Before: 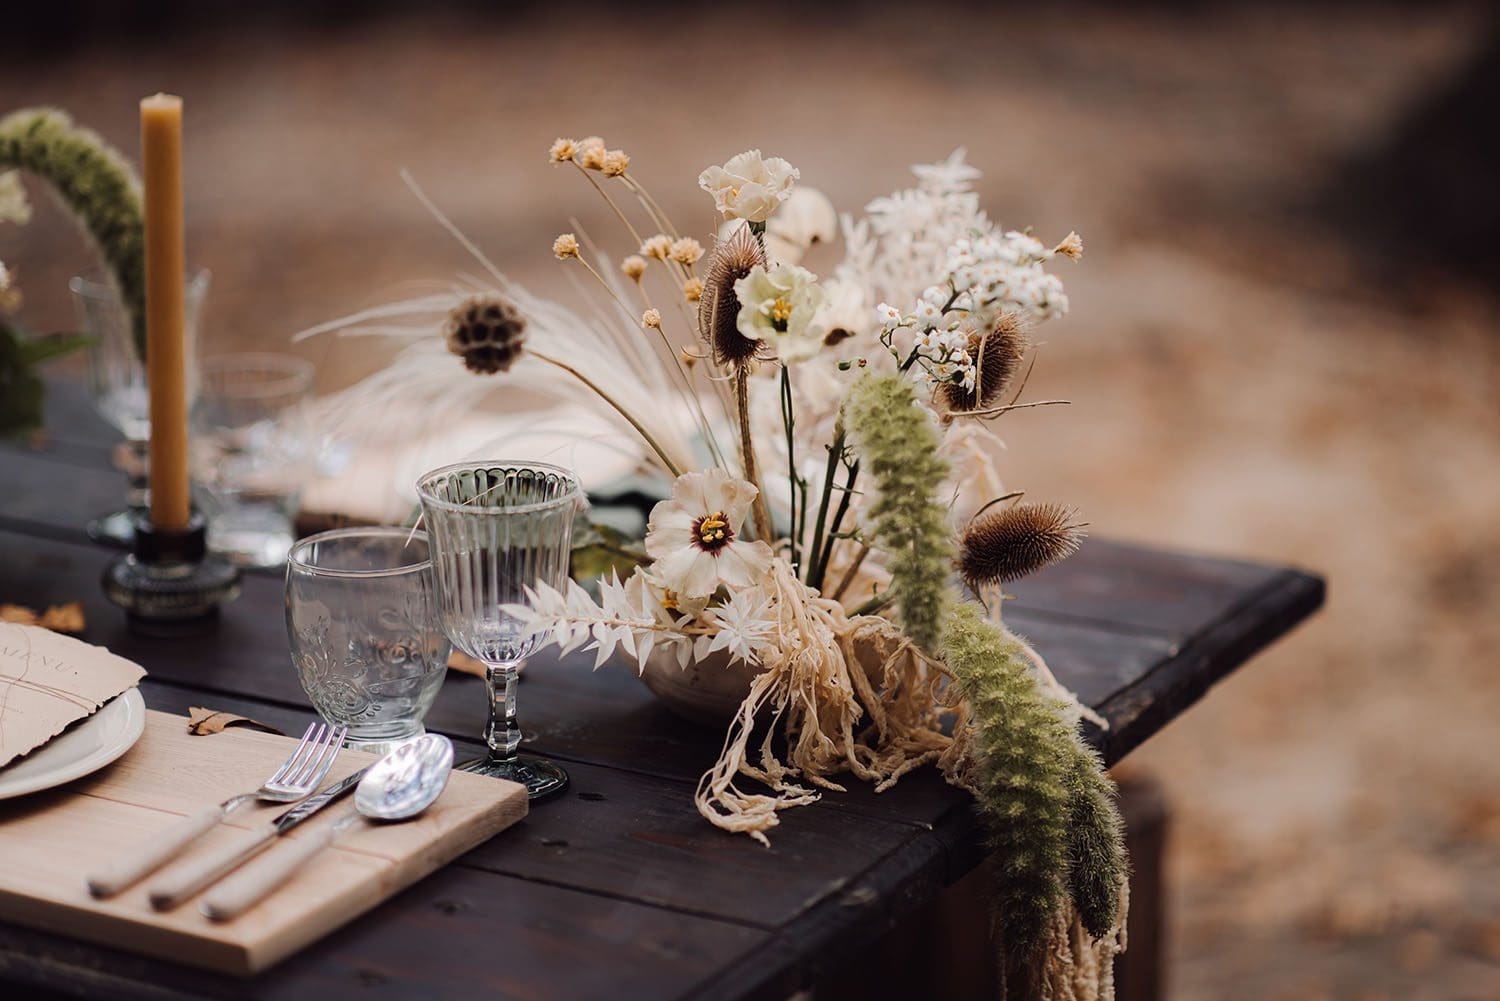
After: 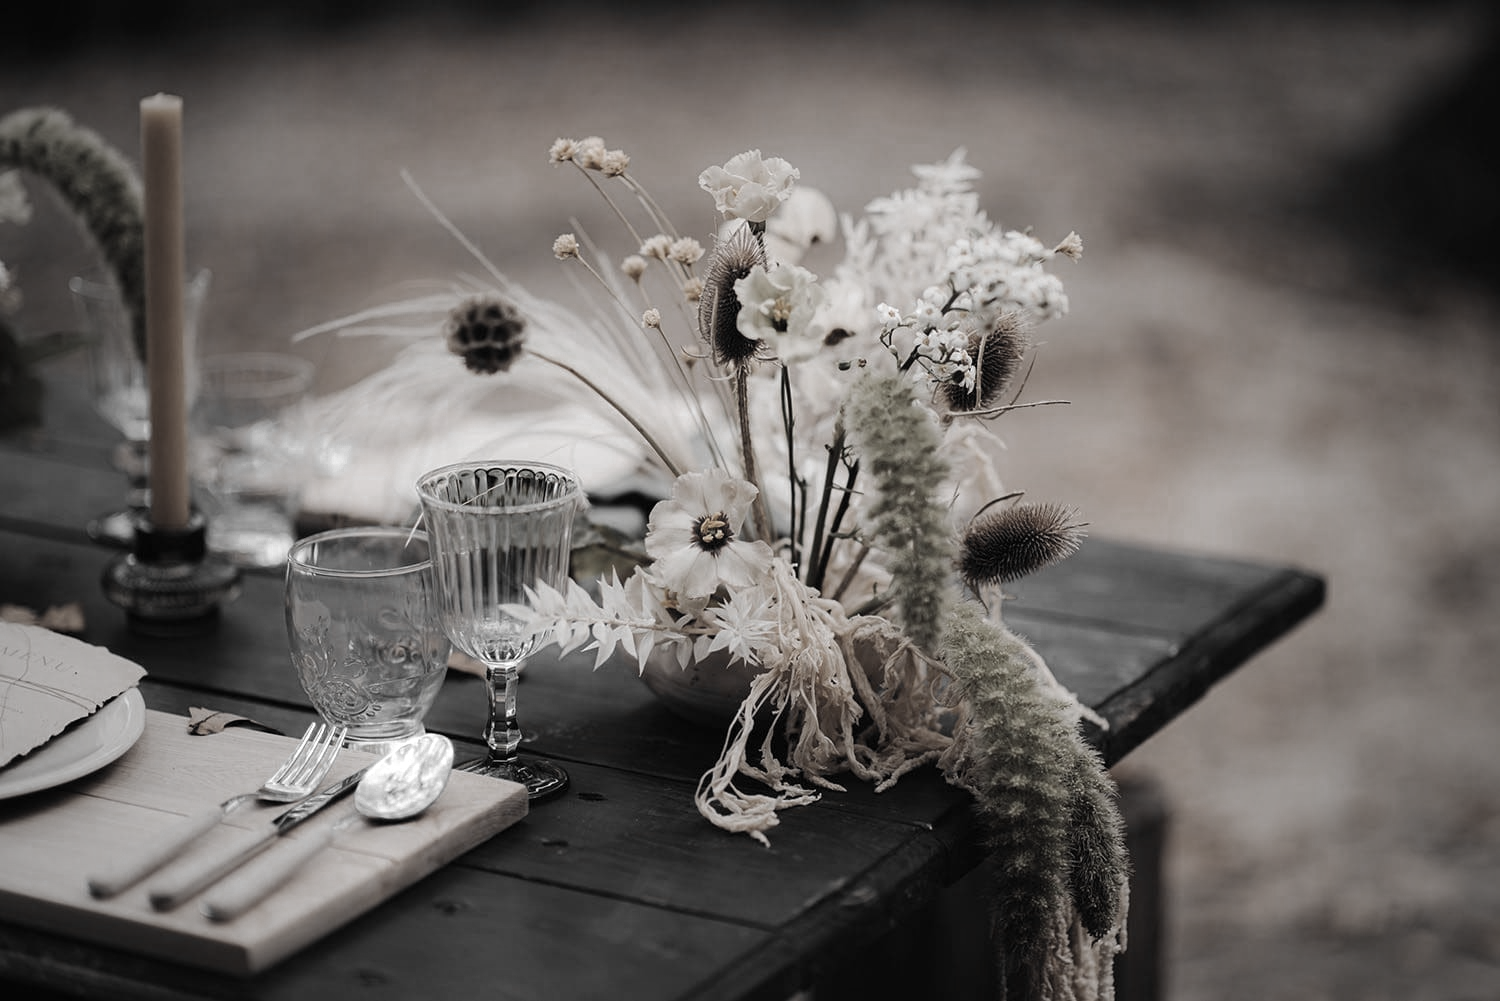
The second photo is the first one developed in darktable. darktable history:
vignetting: fall-off start 72.58%, fall-off radius 108.81%, width/height ratio 0.728
color zones: curves: ch0 [(0, 0.613) (0.01, 0.613) (0.245, 0.448) (0.498, 0.529) (0.642, 0.665) (0.879, 0.777) (0.99, 0.613)]; ch1 [(0, 0.035) (0.121, 0.189) (0.259, 0.197) (0.415, 0.061) (0.589, 0.022) (0.732, 0.022) (0.857, 0.026) (0.991, 0.053)], mix 27.2%
